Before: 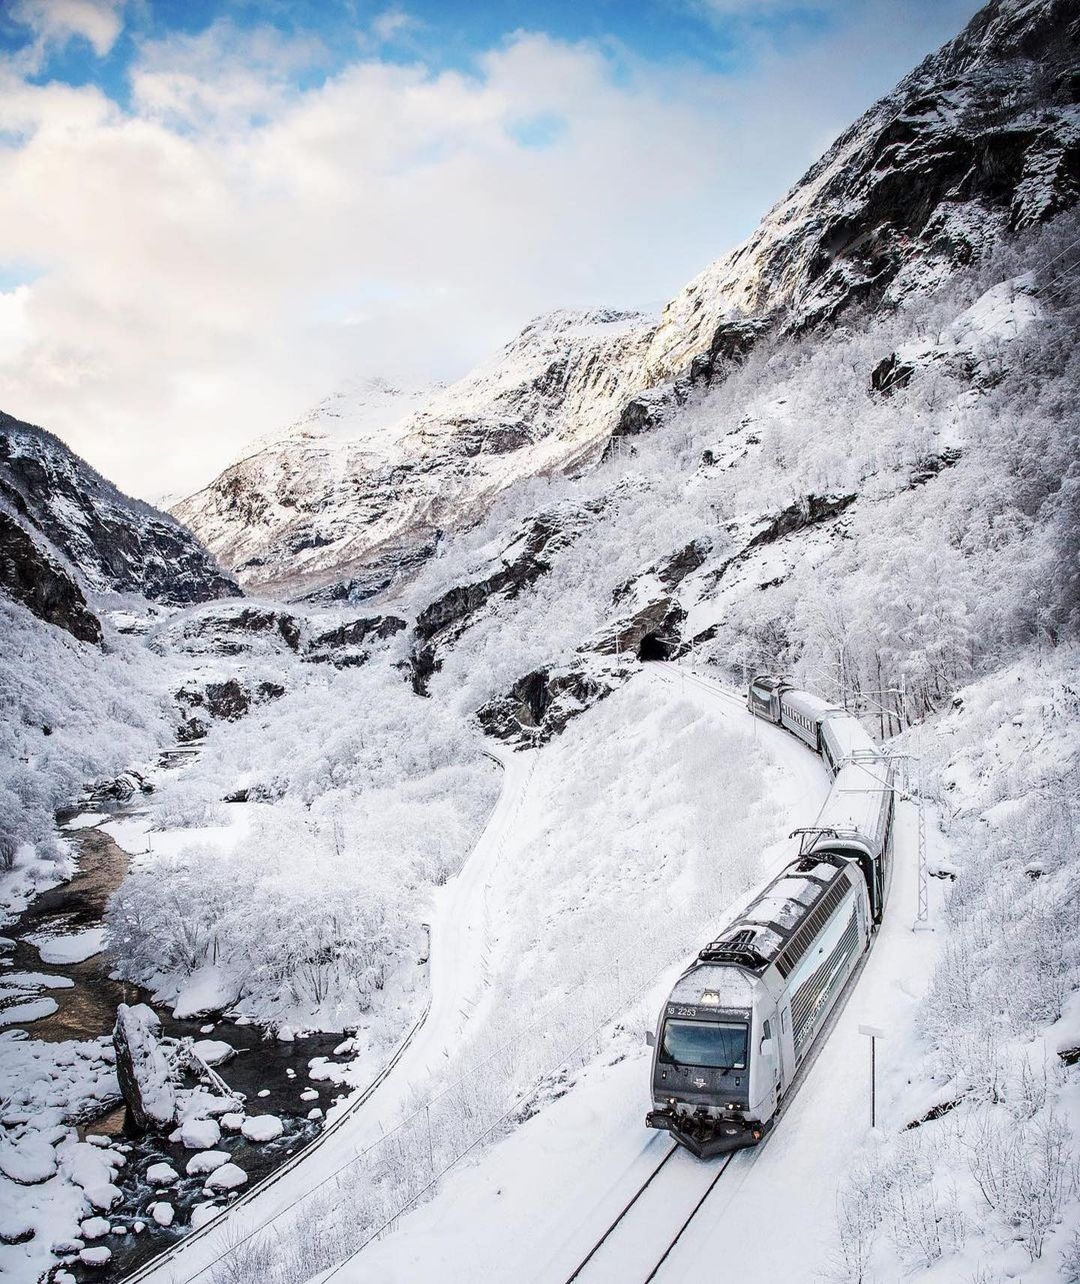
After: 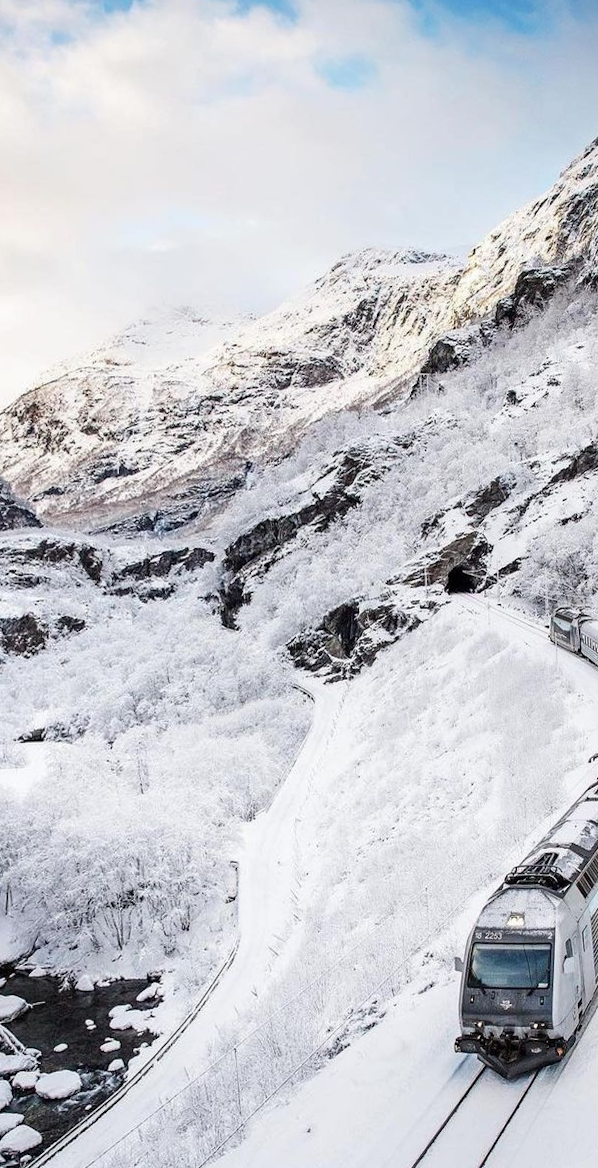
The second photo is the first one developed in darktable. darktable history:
rotate and perspective: rotation -0.013°, lens shift (vertical) -0.027, lens shift (horizontal) 0.178, crop left 0.016, crop right 0.989, crop top 0.082, crop bottom 0.918
crop: left 21.496%, right 22.254%
